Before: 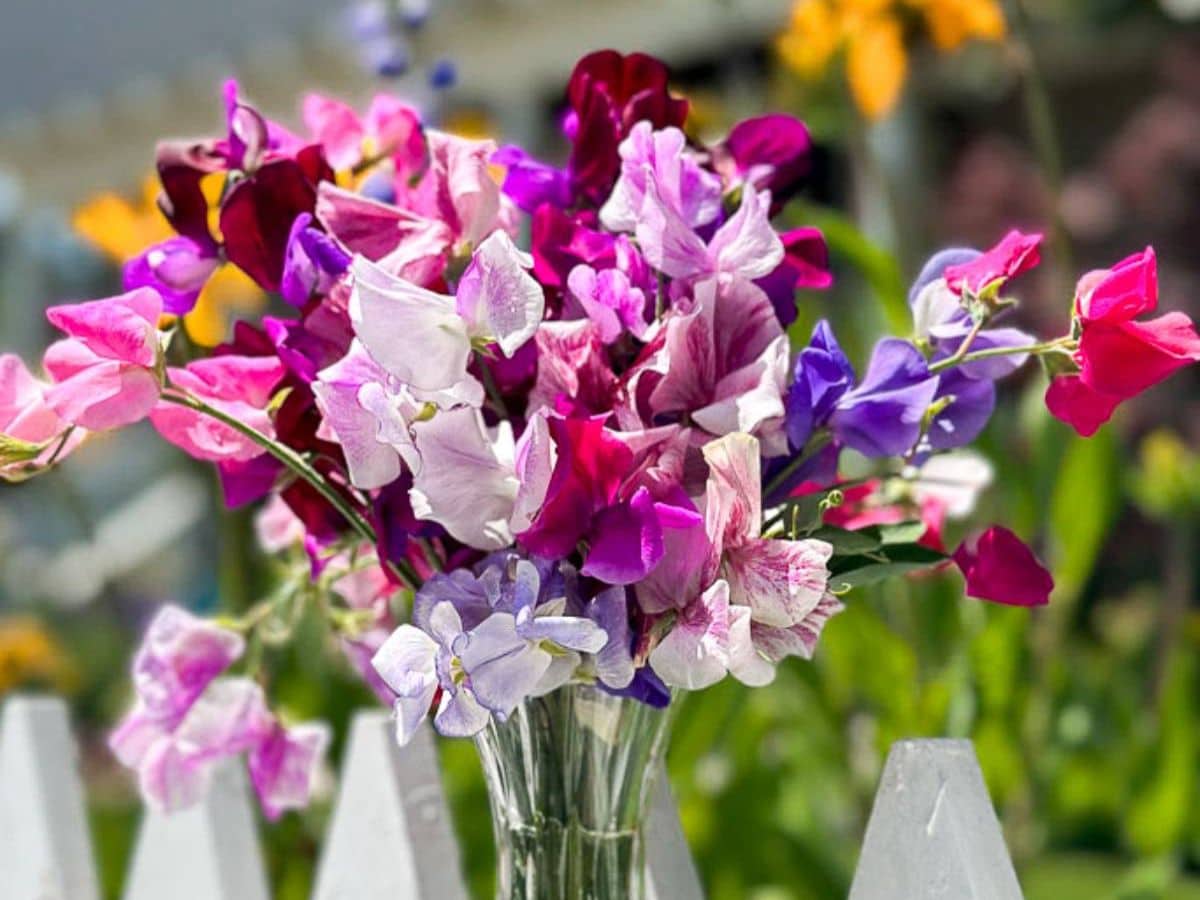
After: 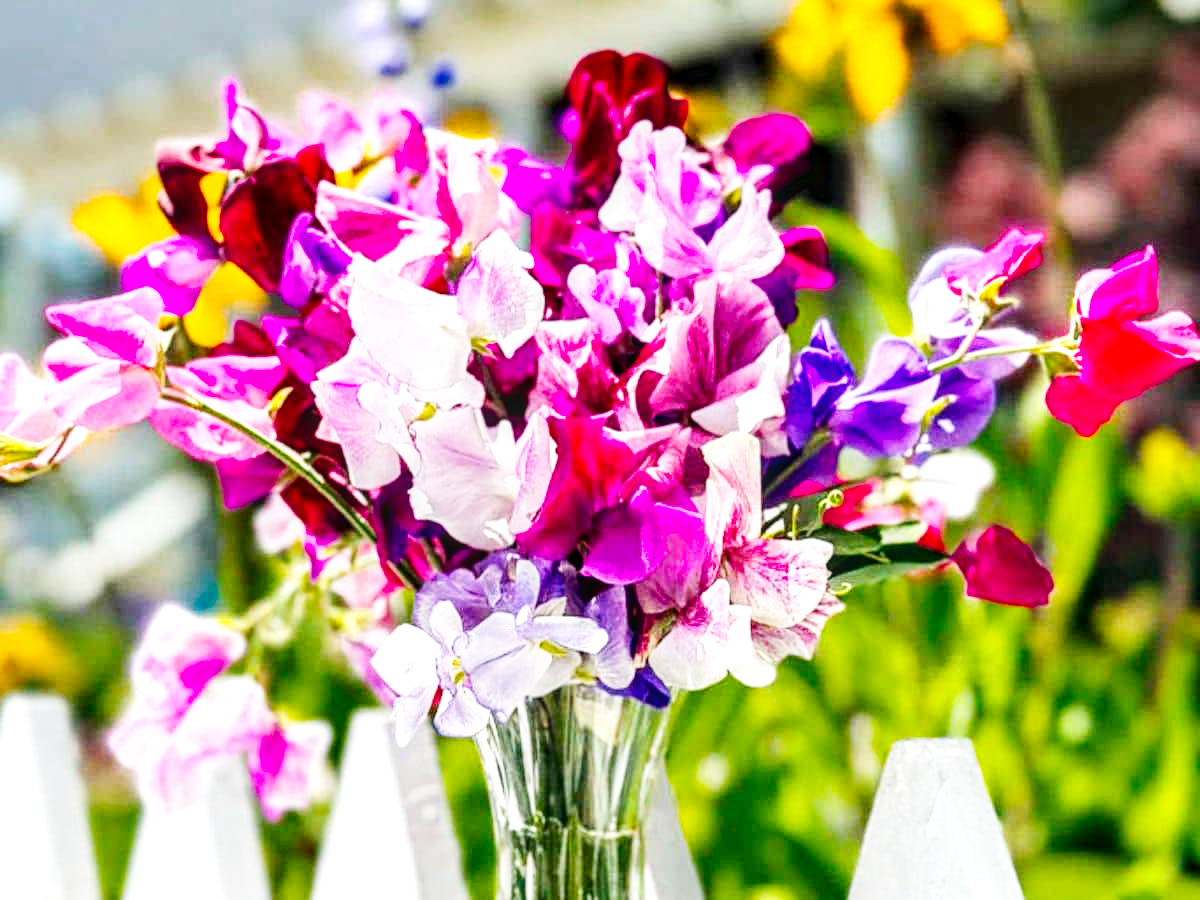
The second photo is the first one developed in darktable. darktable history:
color balance rgb: white fulcrum 0.987 EV, perceptual saturation grading › global saturation 30.778%
base curve: curves: ch0 [(0, 0.003) (0.001, 0.002) (0.006, 0.004) (0.02, 0.022) (0.048, 0.086) (0.094, 0.234) (0.162, 0.431) (0.258, 0.629) (0.385, 0.8) (0.548, 0.918) (0.751, 0.988) (1, 1)], preserve colors none
local contrast: detail 130%
